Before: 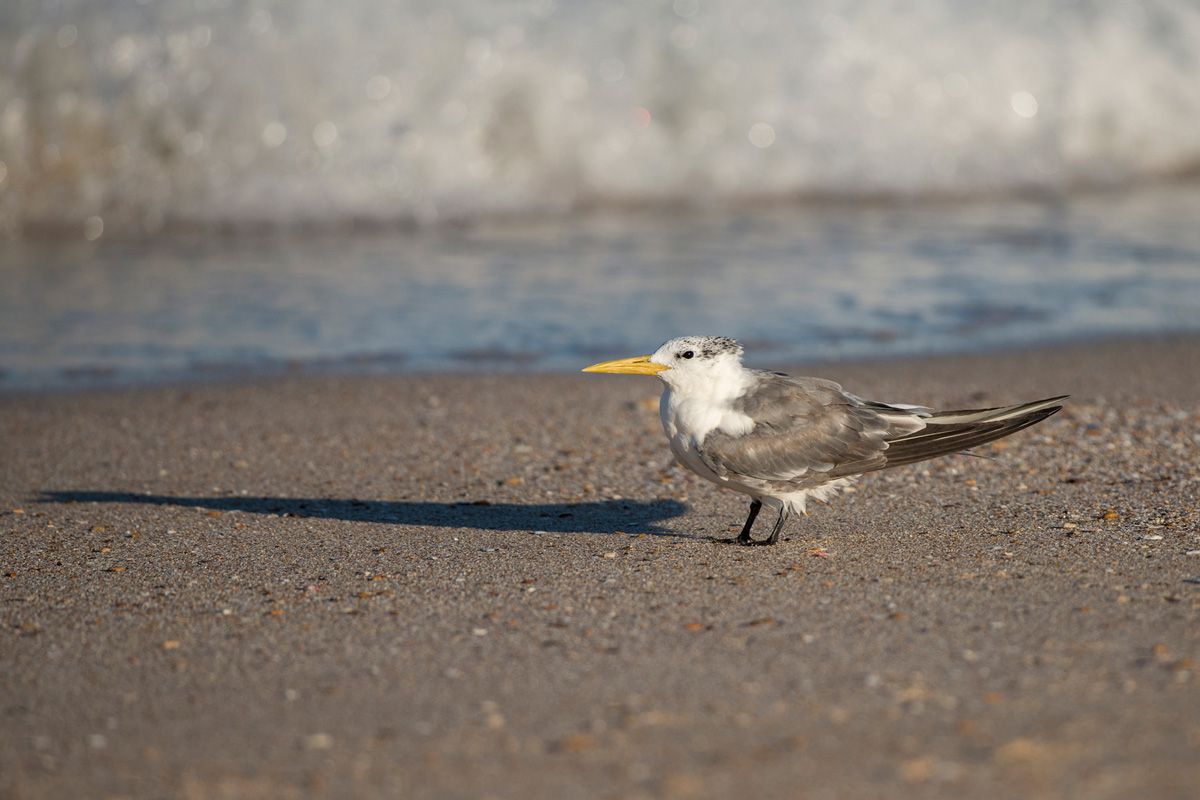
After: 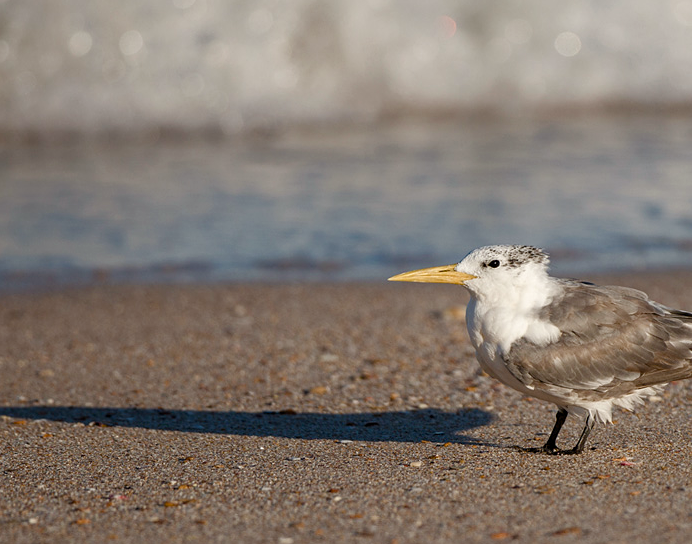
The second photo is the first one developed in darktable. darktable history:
color balance rgb: power › luminance -3.979%, power › chroma 0.587%, power › hue 42.59°, perceptual saturation grading › global saturation 20%, perceptual saturation grading › highlights -50.227%, perceptual saturation grading › shadows 30.693%
crop: left 16.213%, top 11.47%, right 26.104%, bottom 20.484%
sharpen: radius 1.306, amount 0.291, threshold 0.195
